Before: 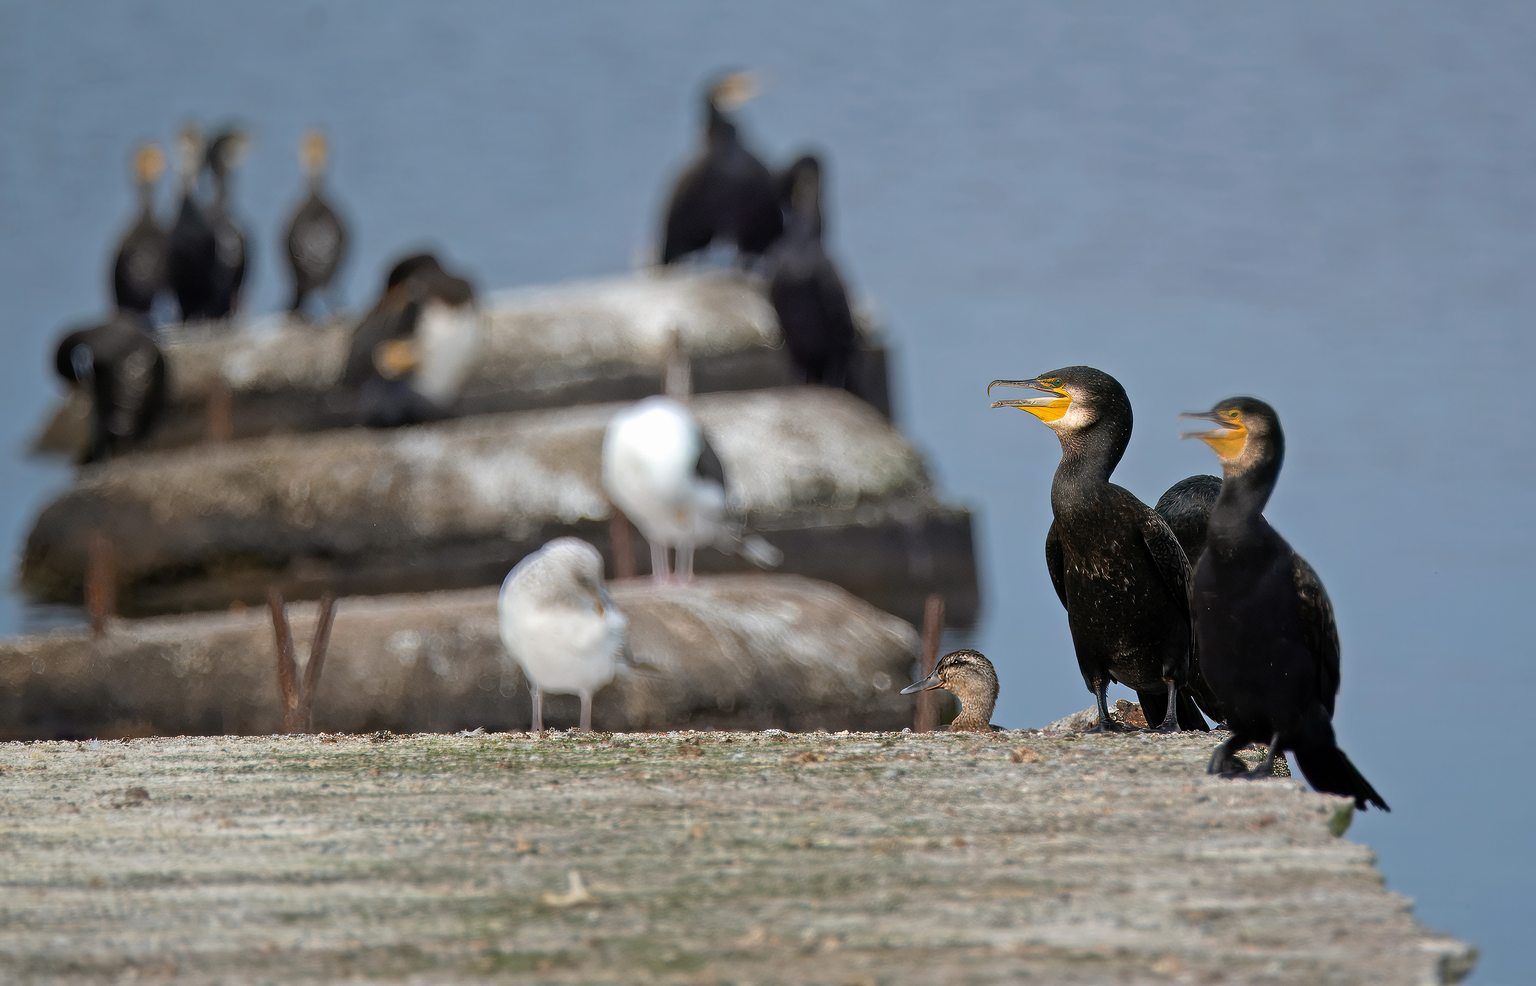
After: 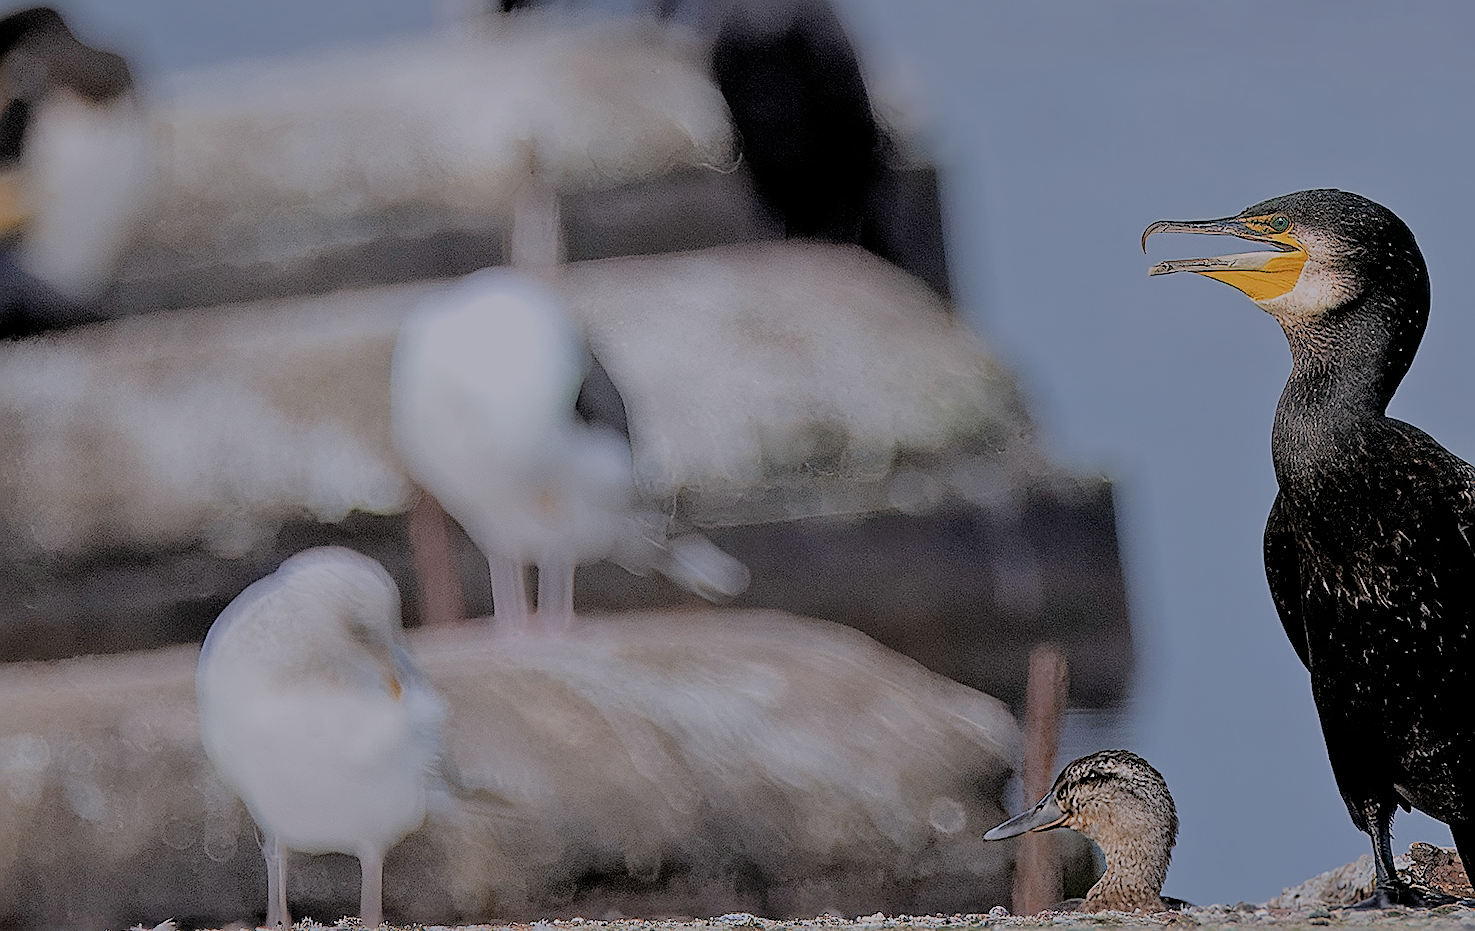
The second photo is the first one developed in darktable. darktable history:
crop: left 25%, top 25%, right 25%, bottom 25%
rotate and perspective: rotation -1.32°, lens shift (horizontal) -0.031, crop left 0.015, crop right 0.985, crop top 0.047, crop bottom 0.982
filmic rgb: black relative exposure -4.42 EV, white relative exposure 6.58 EV, hardness 1.85, contrast 0.5
white balance: red 1.004, blue 1.096
sharpen: amount 1
